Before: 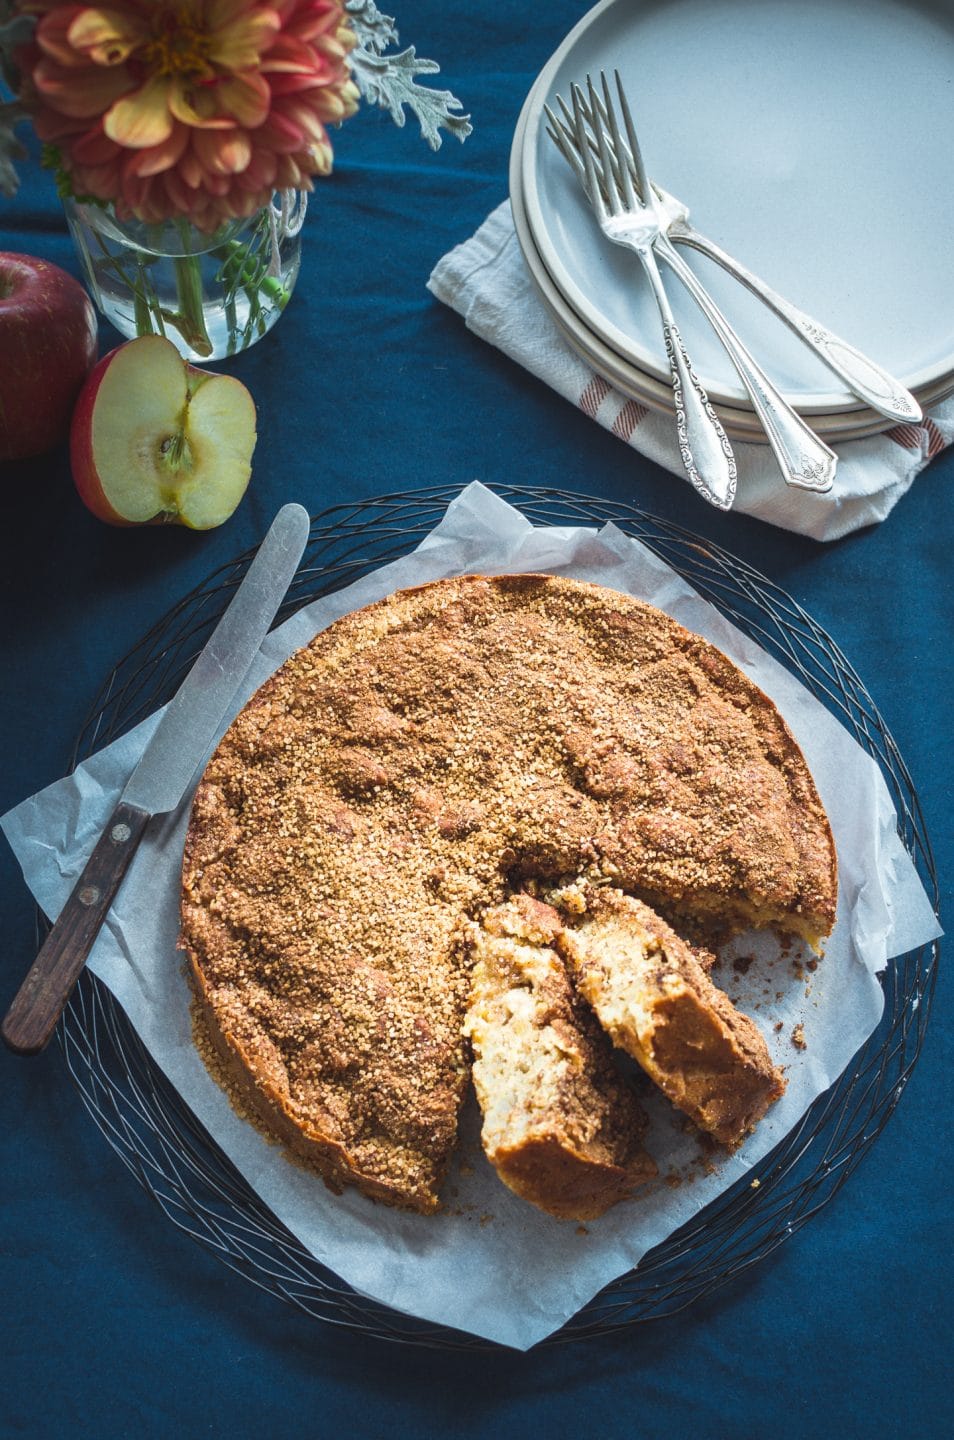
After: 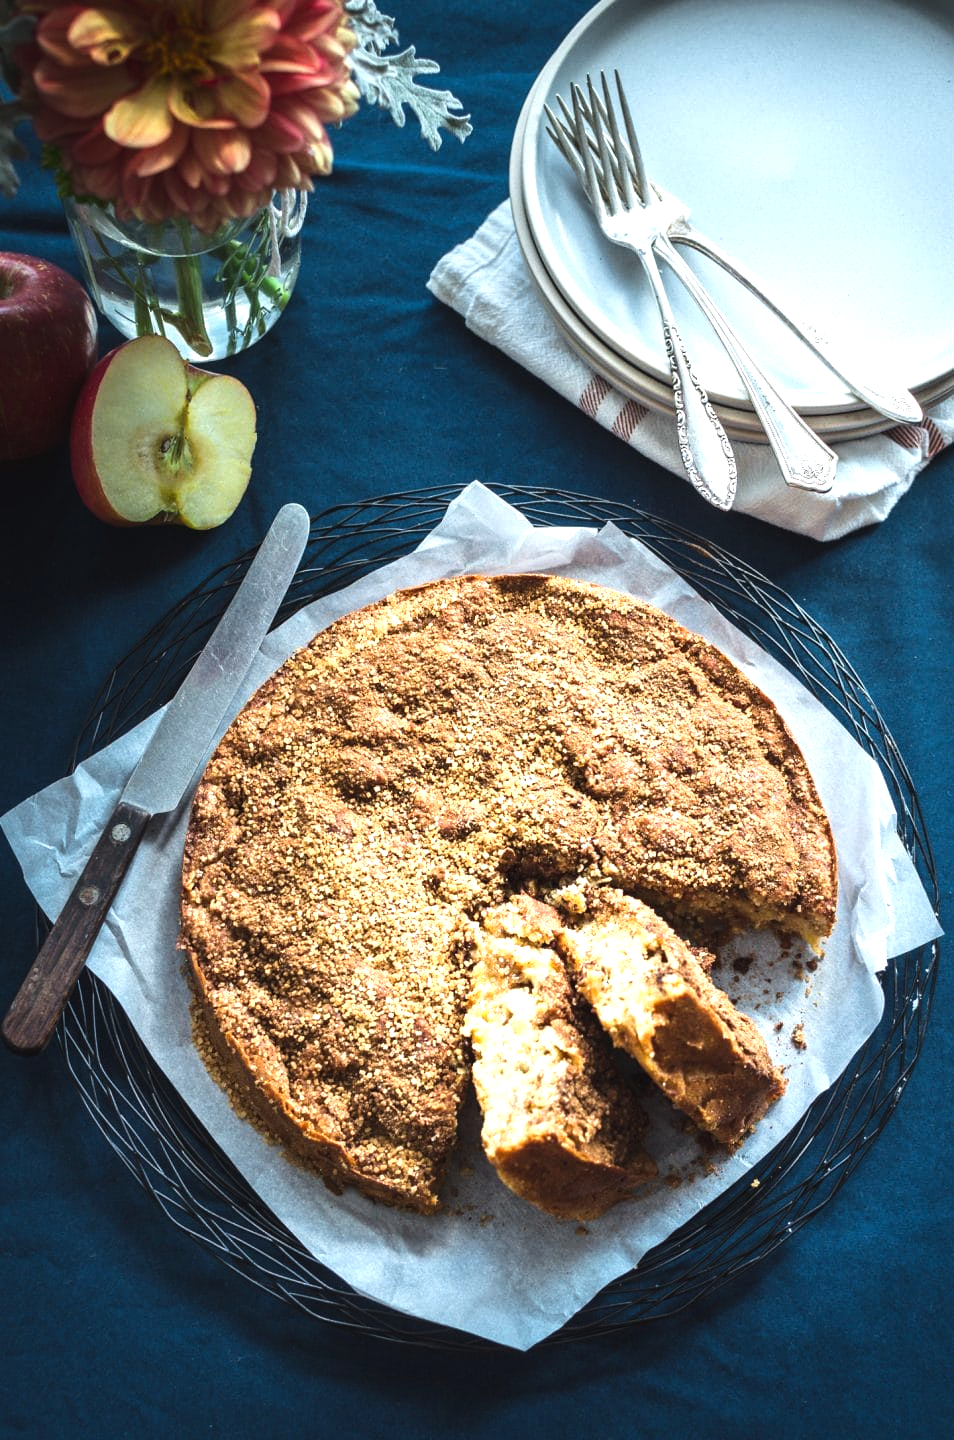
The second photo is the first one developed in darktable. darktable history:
tone equalizer: -8 EV -0.775 EV, -7 EV -0.709 EV, -6 EV -0.615 EV, -5 EV -0.4 EV, -3 EV 0.393 EV, -2 EV 0.6 EV, -1 EV 0.693 EV, +0 EV 0.725 EV, edges refinement/feathering 500, mask exposure compensation -1.24 EV, preserve details no
